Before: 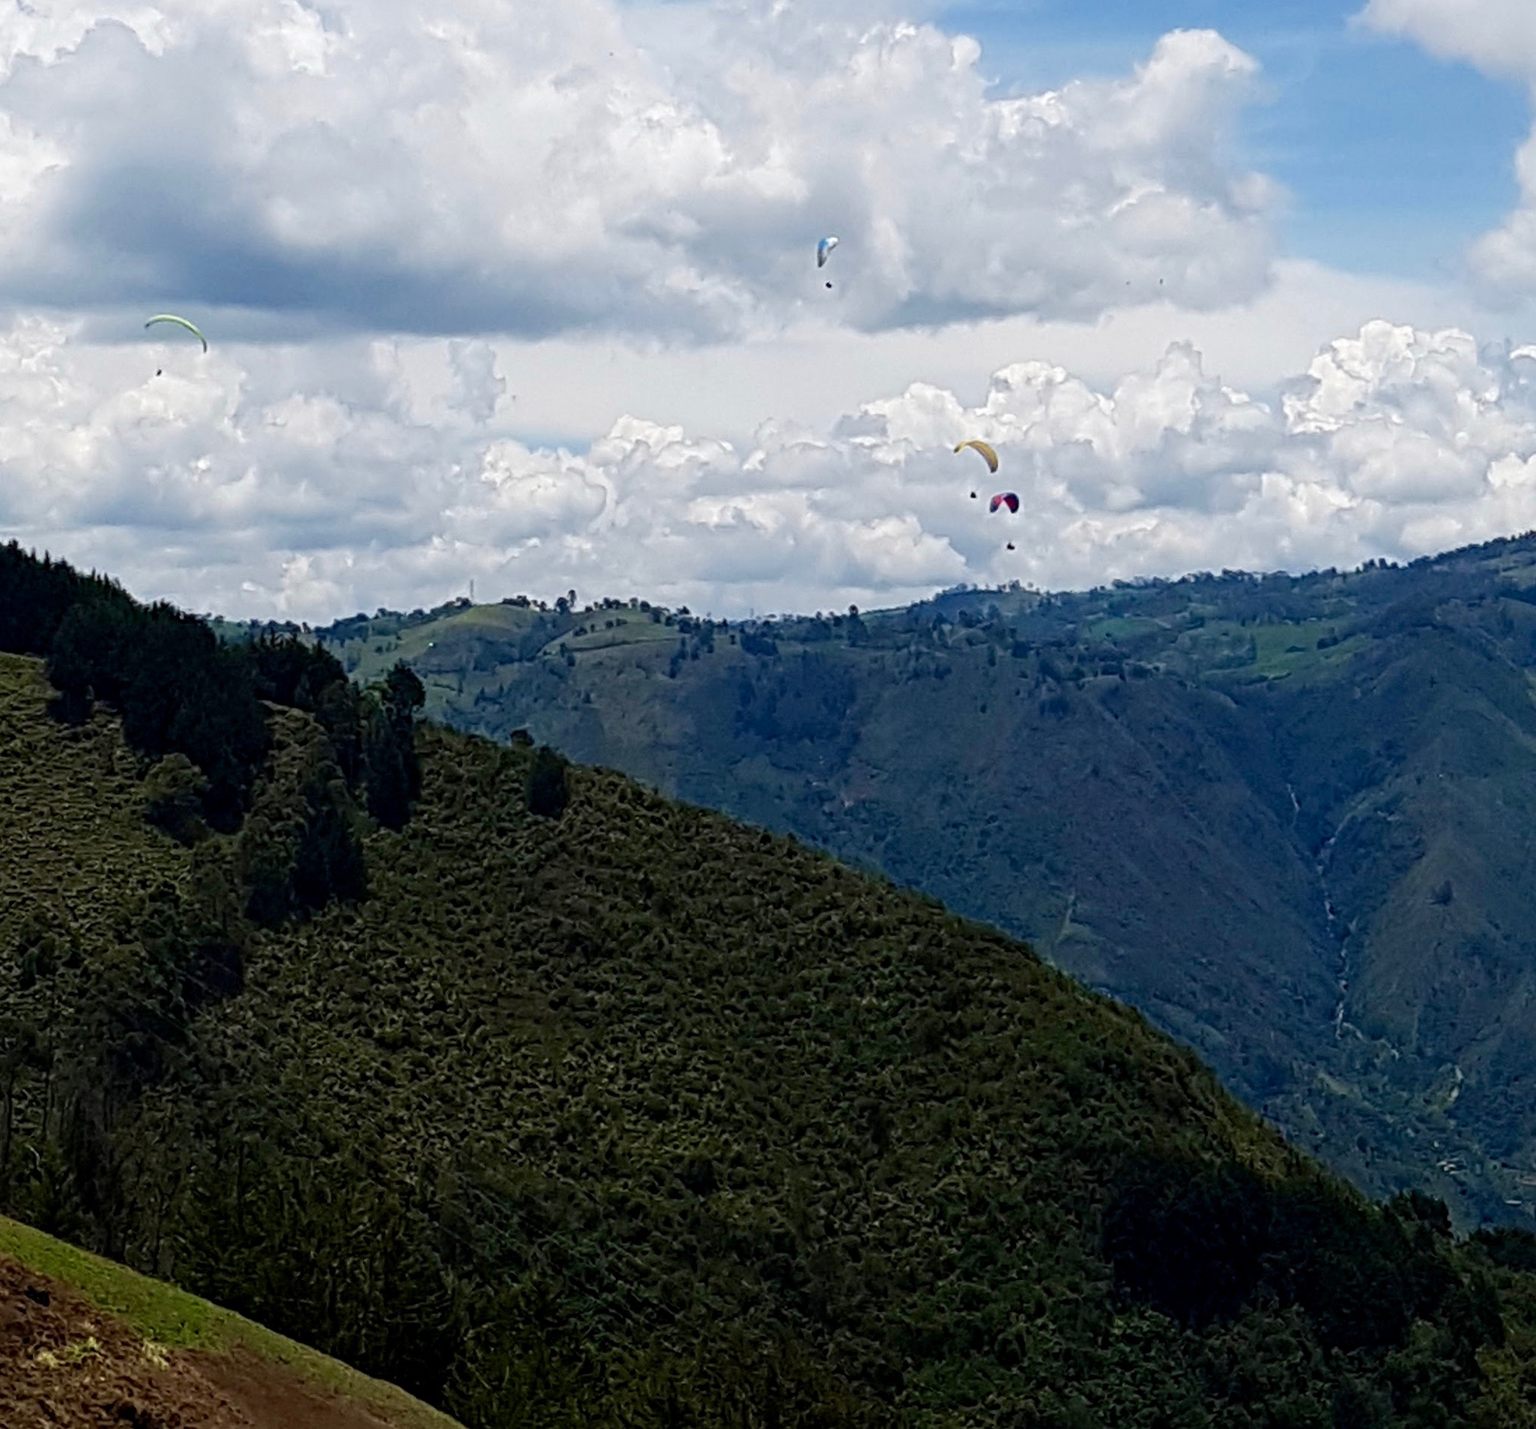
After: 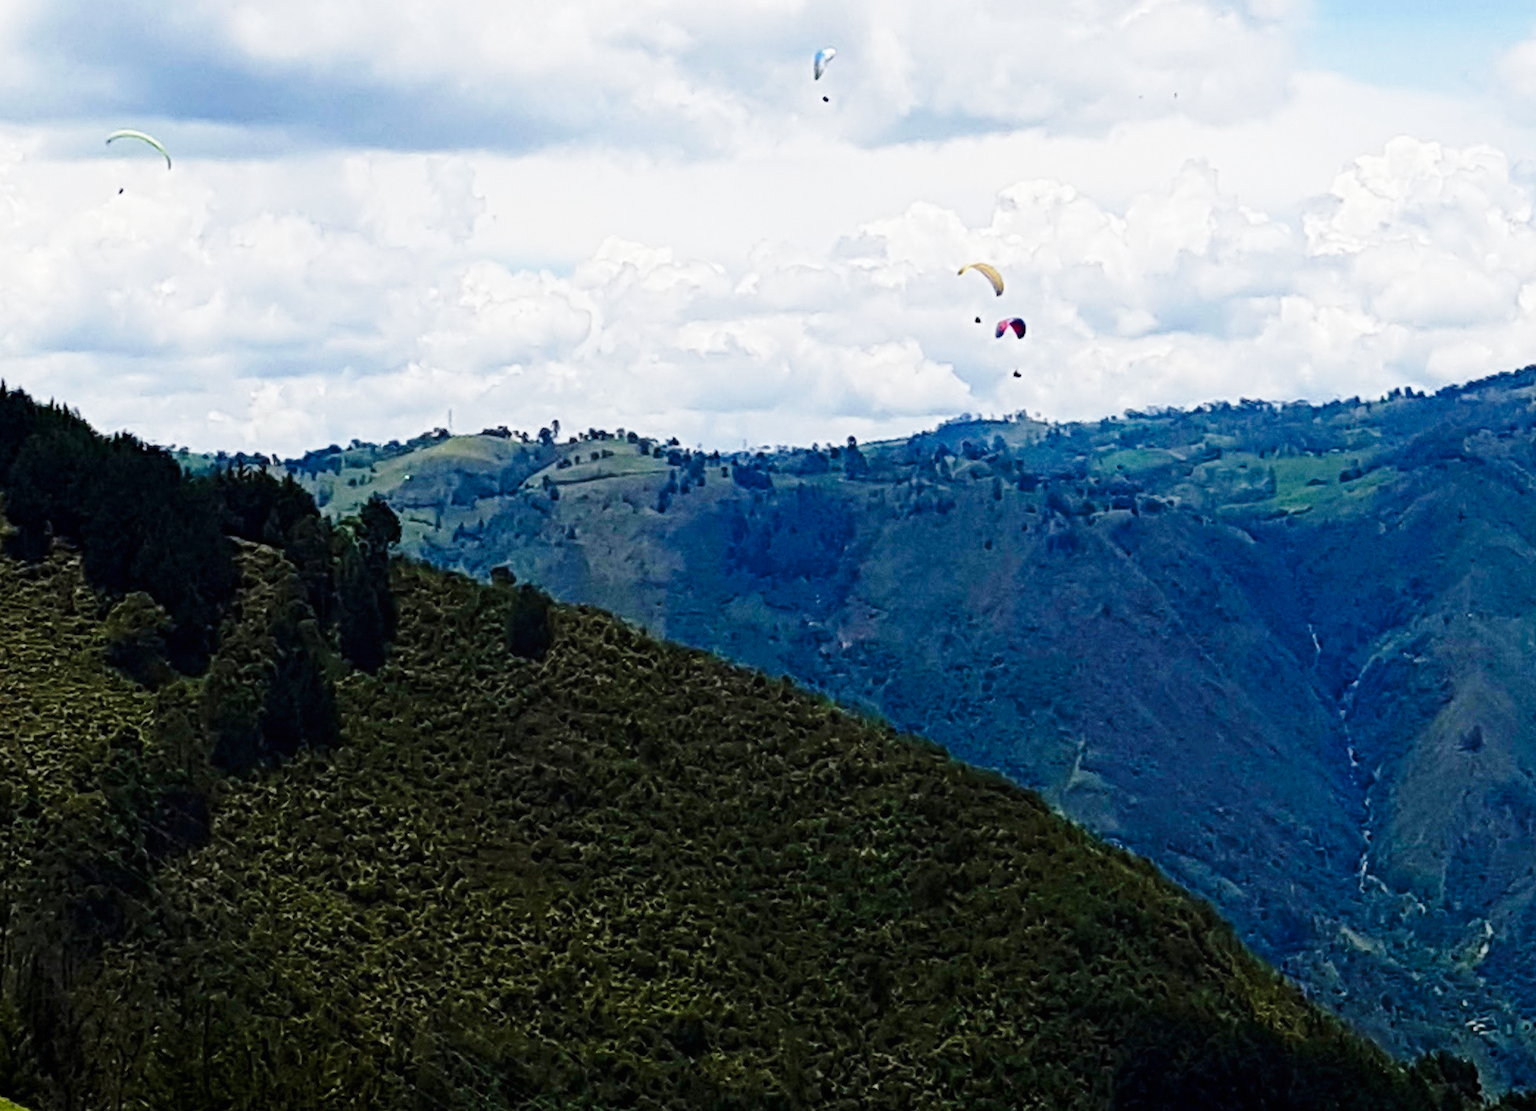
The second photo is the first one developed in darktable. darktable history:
local contrast: mode bilateral grid, contrast 99, coarseness 100, detail 92%, midtone range 0.2
base curve: curves: ch0 [(0, 0) (0.028, 0.03) (0.121, 0.232) (0.46, 0.748) (0.859, 0.968) (1, 1)], preserve colors none
crop and rotate: left 2.909%, top 13.382%, right 2.065%, bottom 12.649%
